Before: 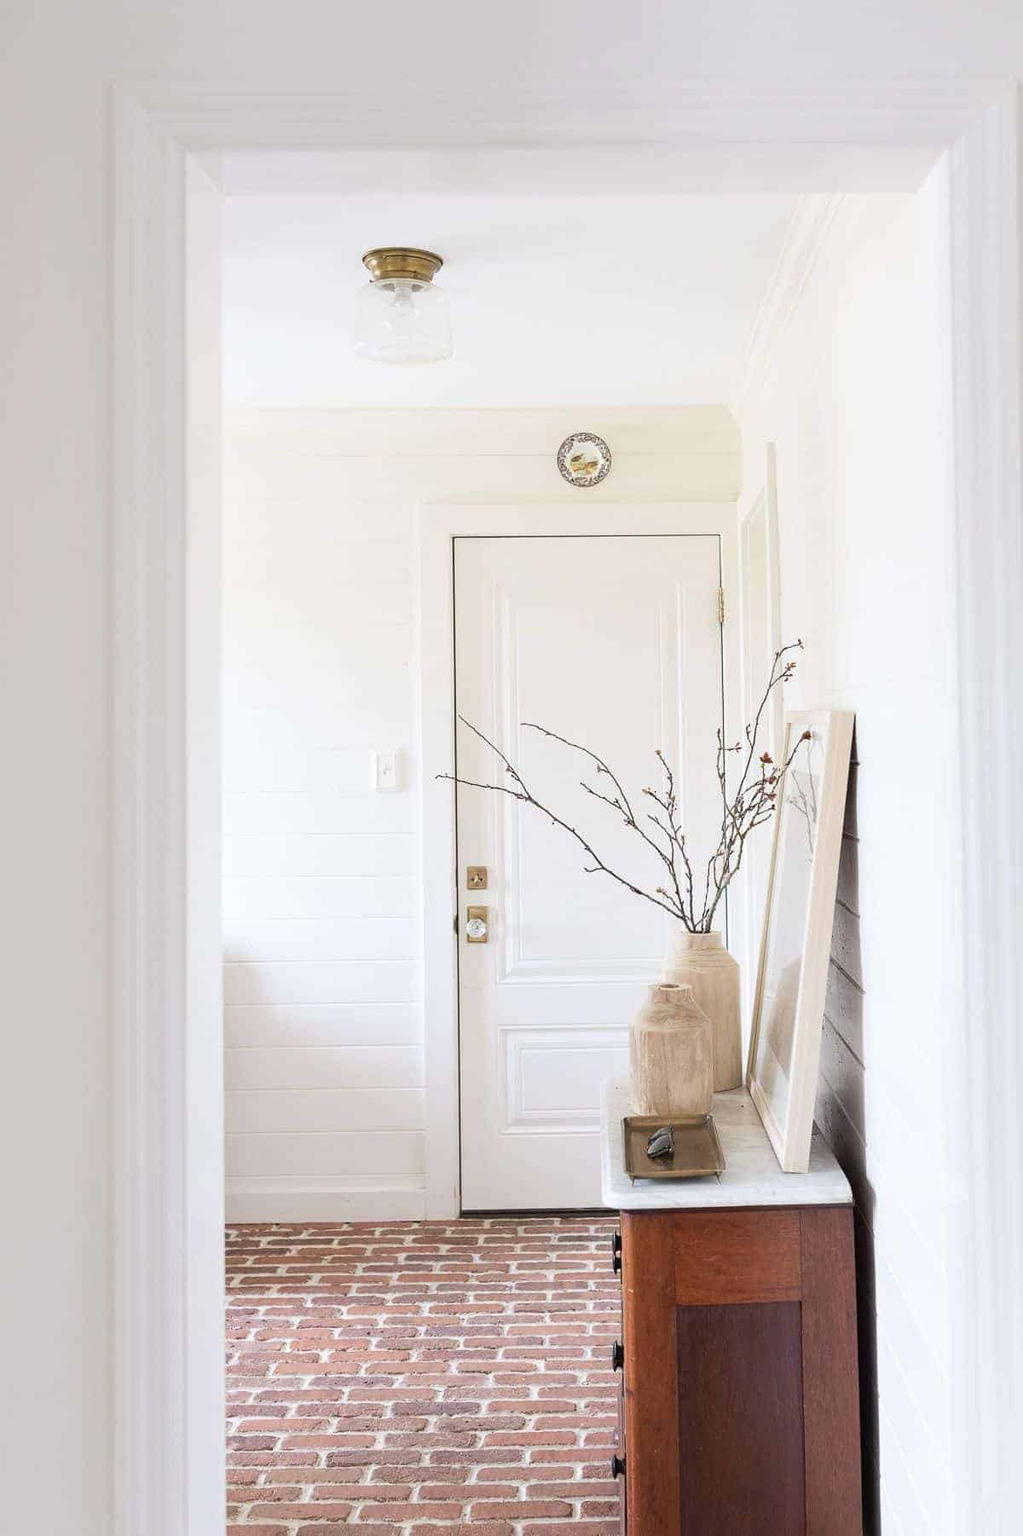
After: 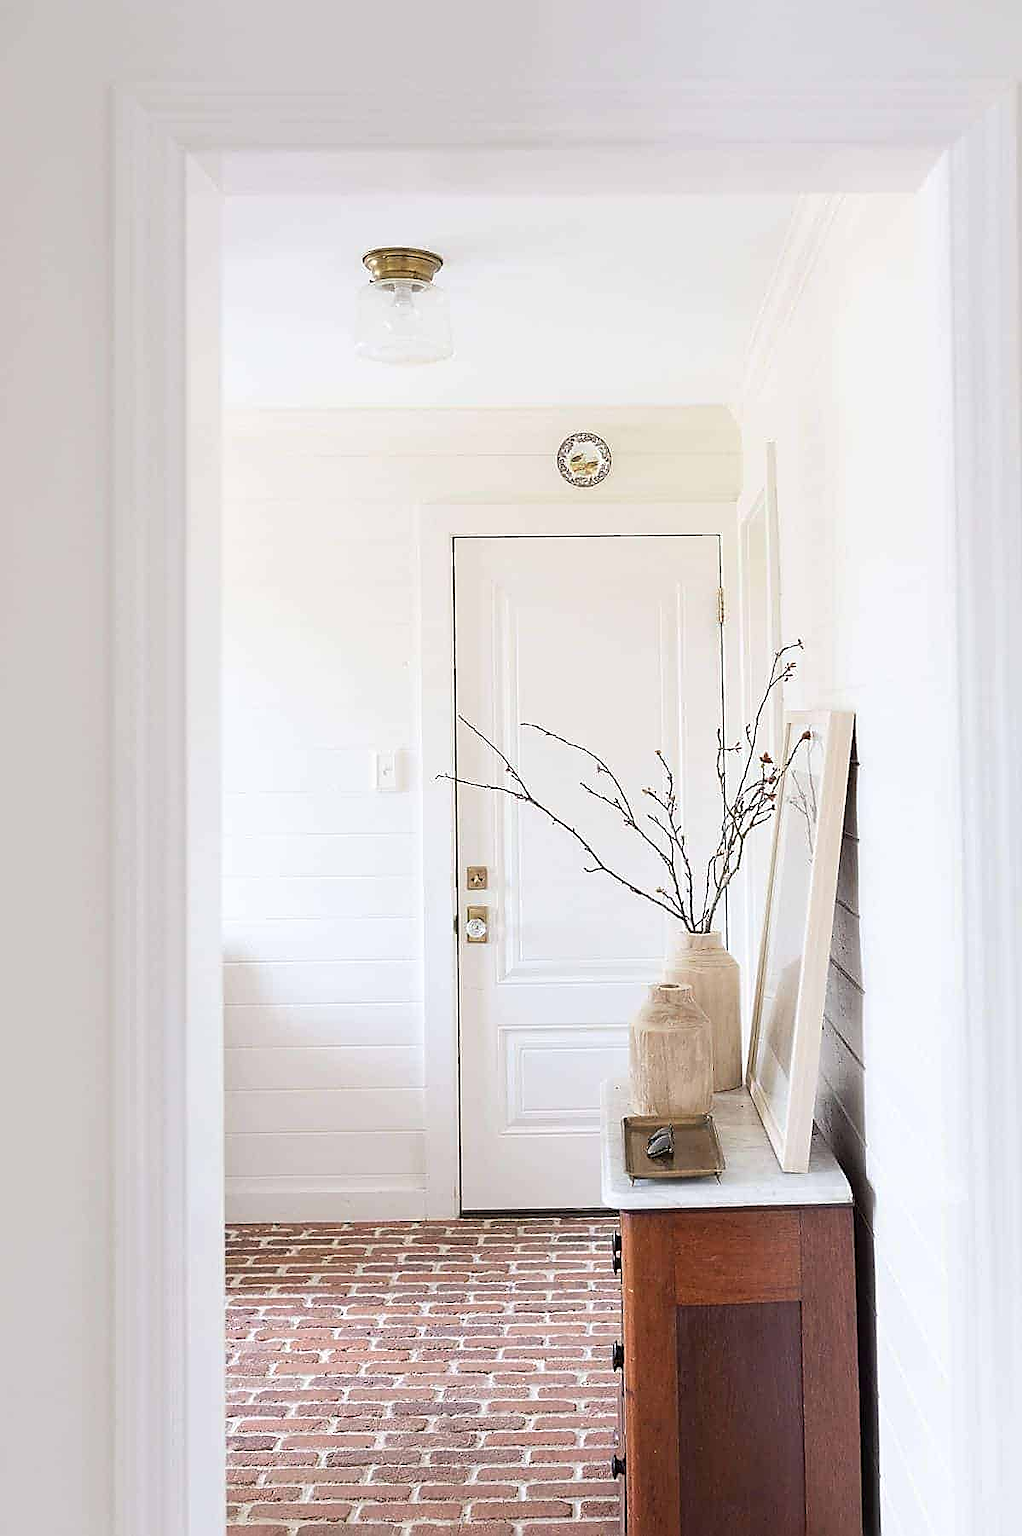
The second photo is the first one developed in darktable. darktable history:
sharpen: radius 1.419, amount 1.257, threshold 0.833
